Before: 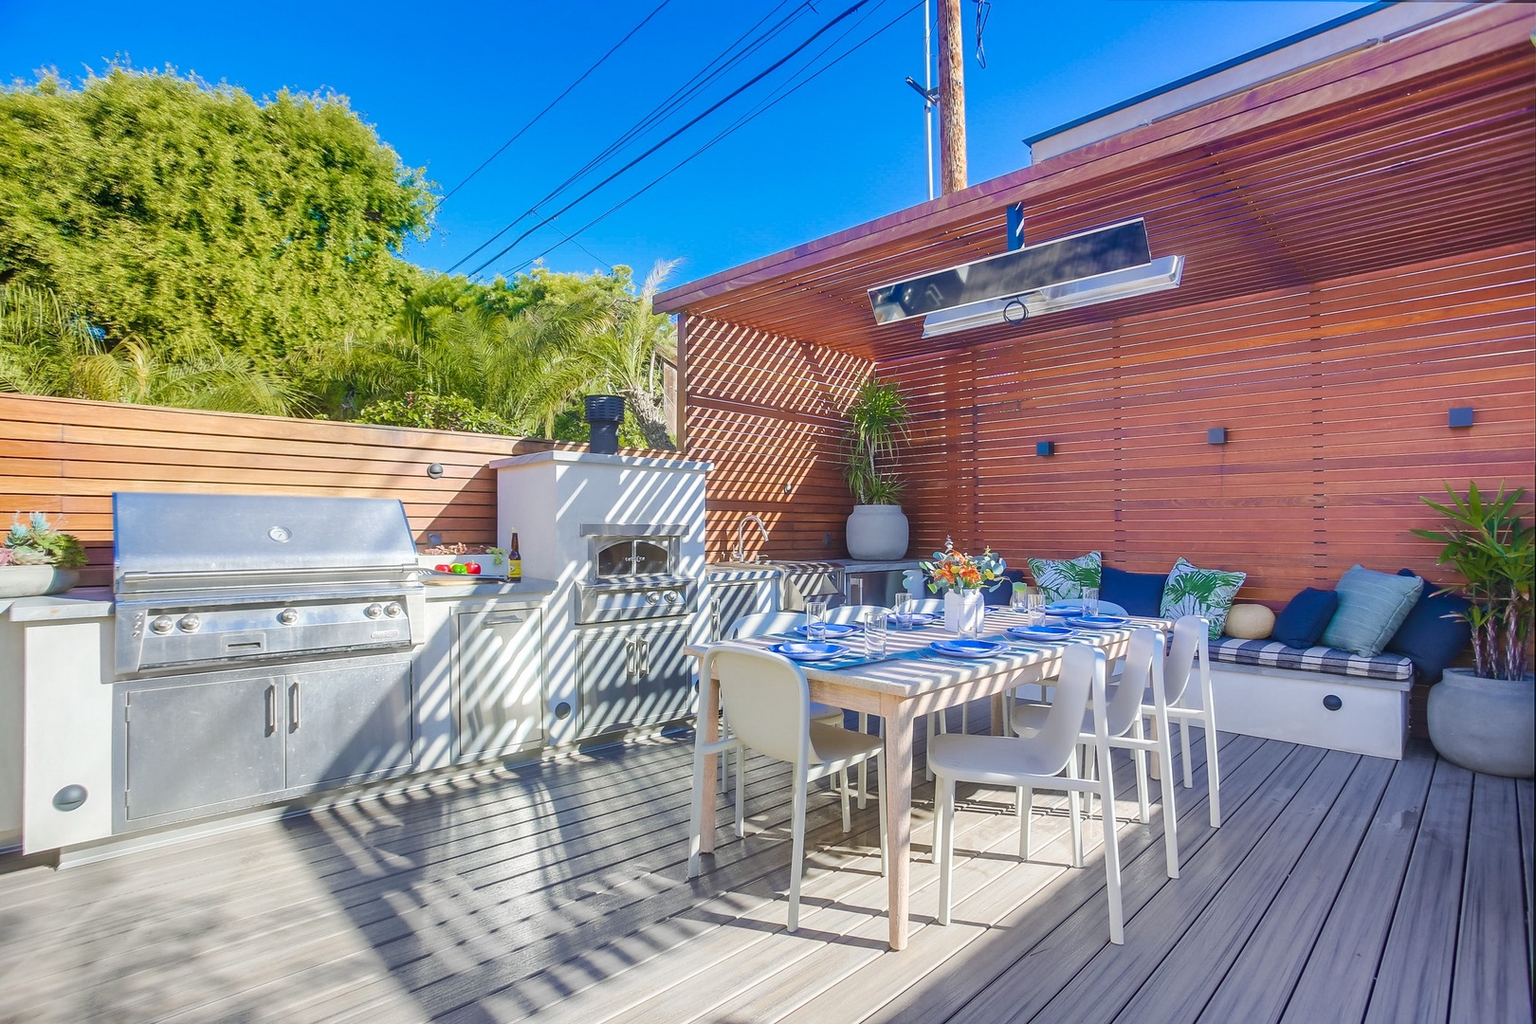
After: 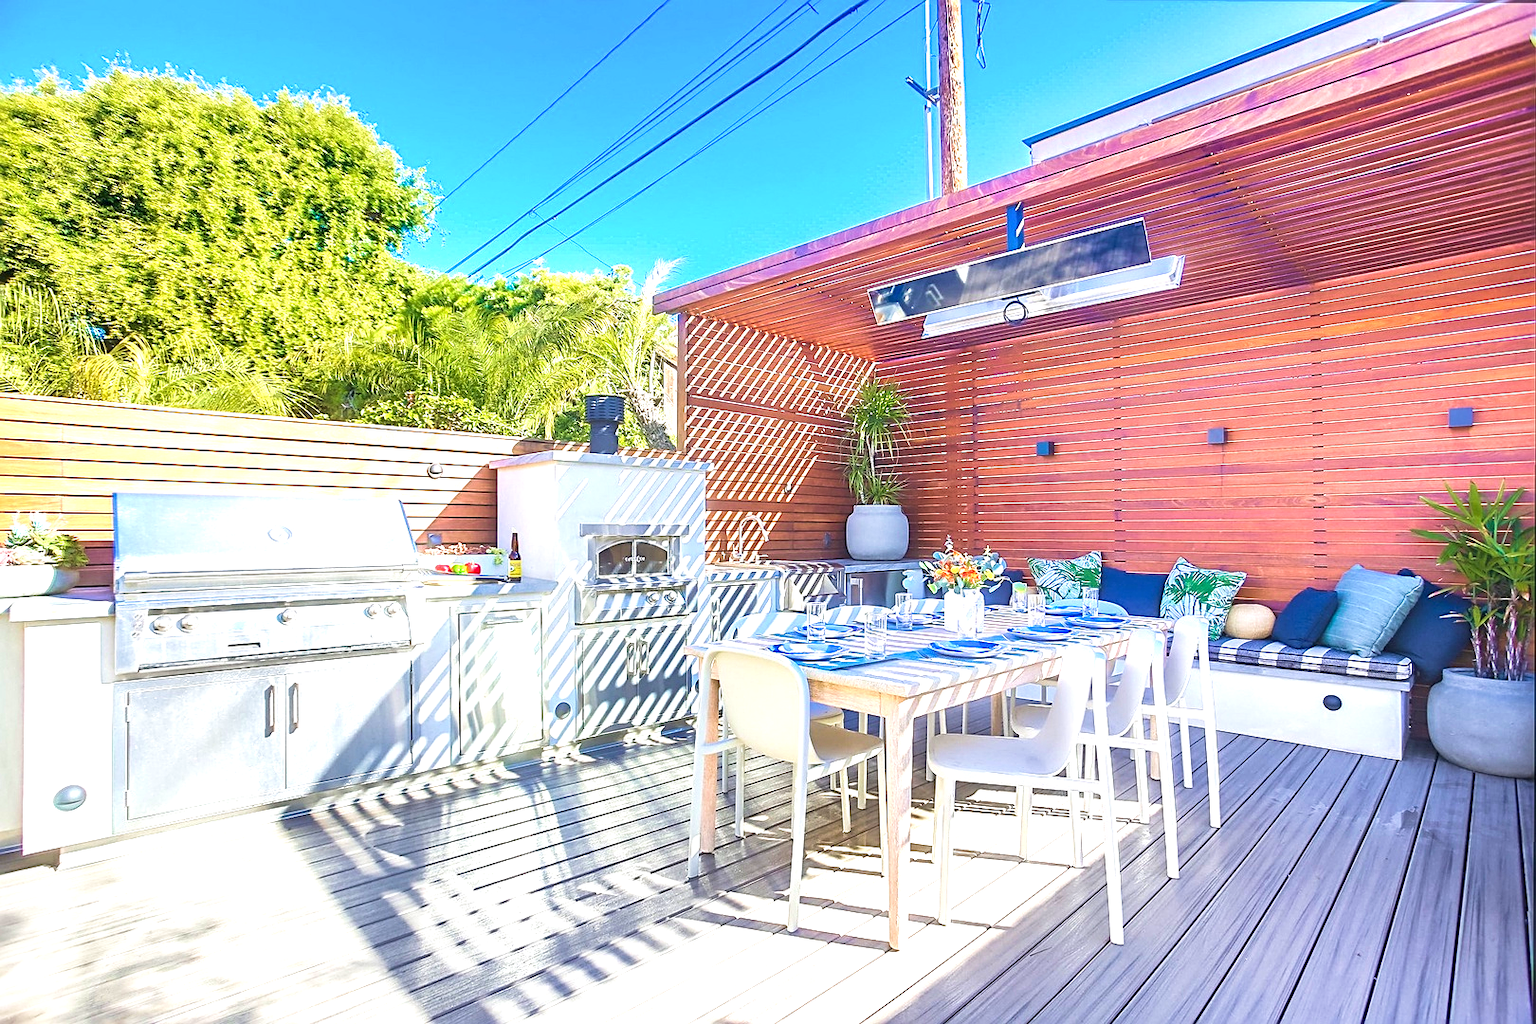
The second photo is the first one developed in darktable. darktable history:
exposure: black level correction 0, exposure 1.199 EV, compensate highlight preservation false
sharpen: on, module defaults
velvia: strength 28.76%
